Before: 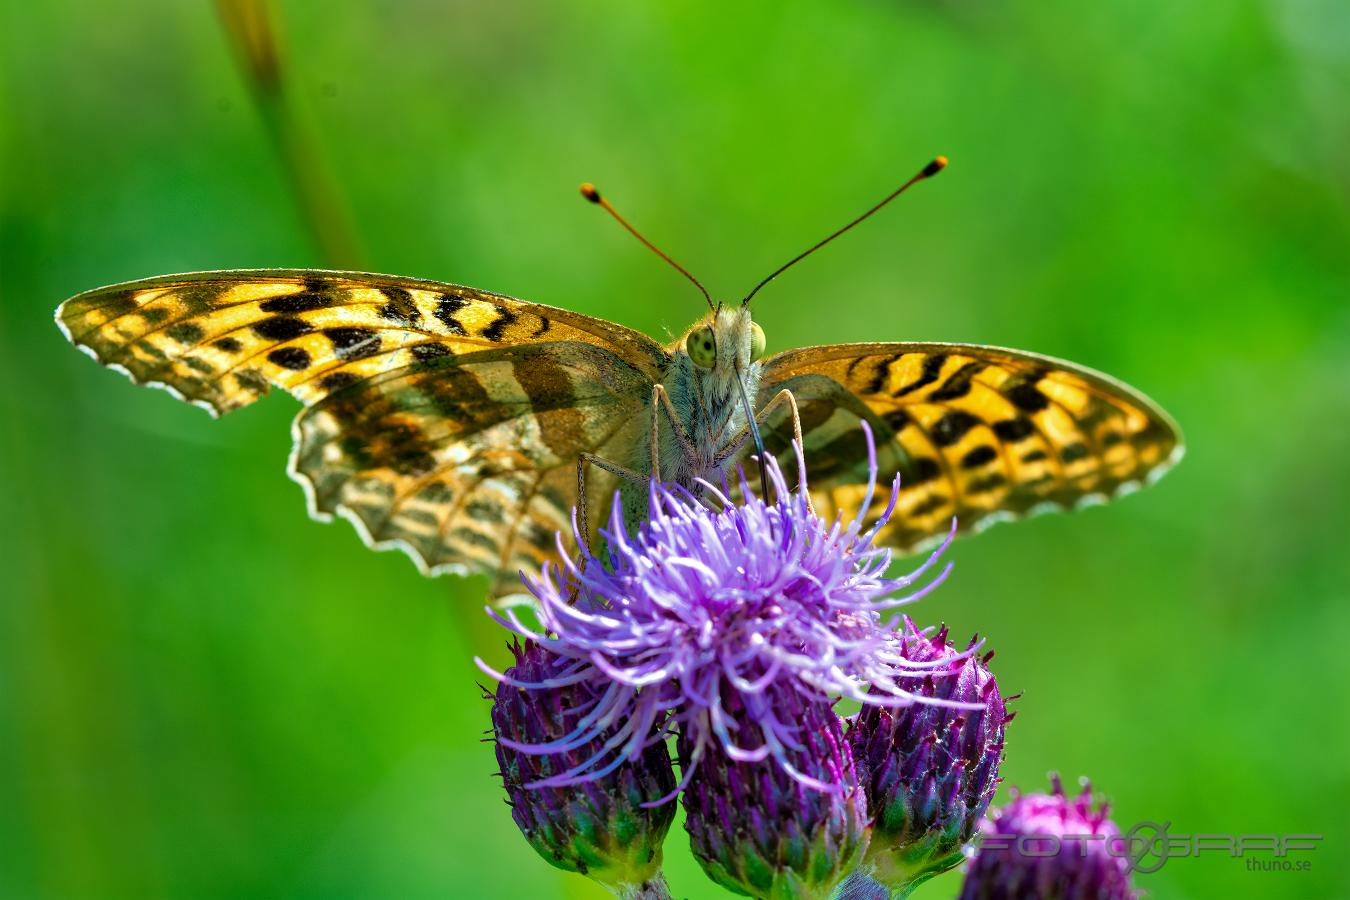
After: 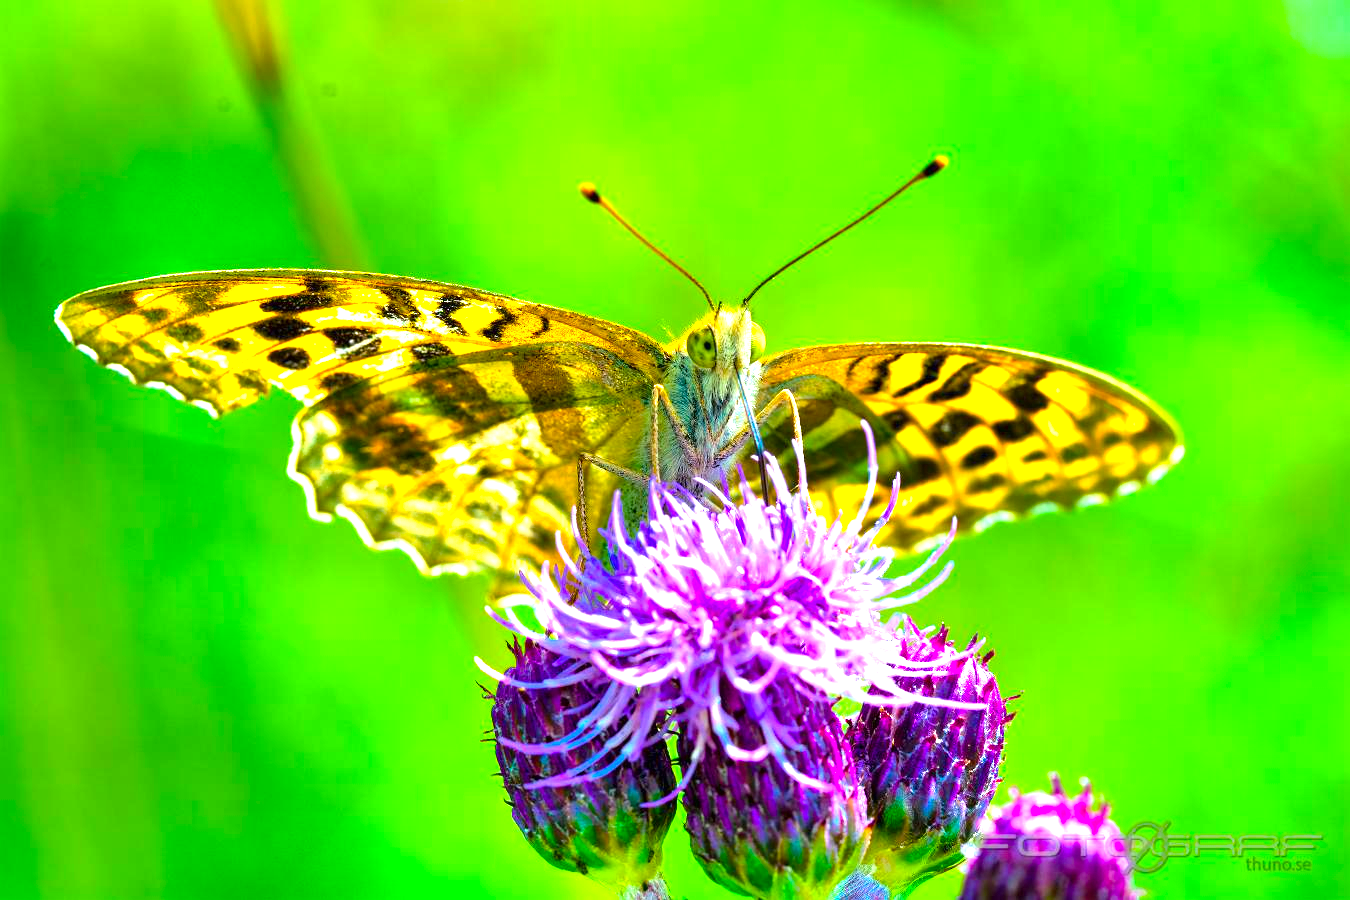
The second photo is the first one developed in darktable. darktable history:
color balance rgb: perceptual saturation grading › global saturation 36%, perceptual brilliance grading › global brilliance 10%, global vibrance 20%
exposure: black level correction 0, exposure 1.2 EV, compensate exposure bias true, compensate highlight preservation false
tone equalizer: on, module defaults
